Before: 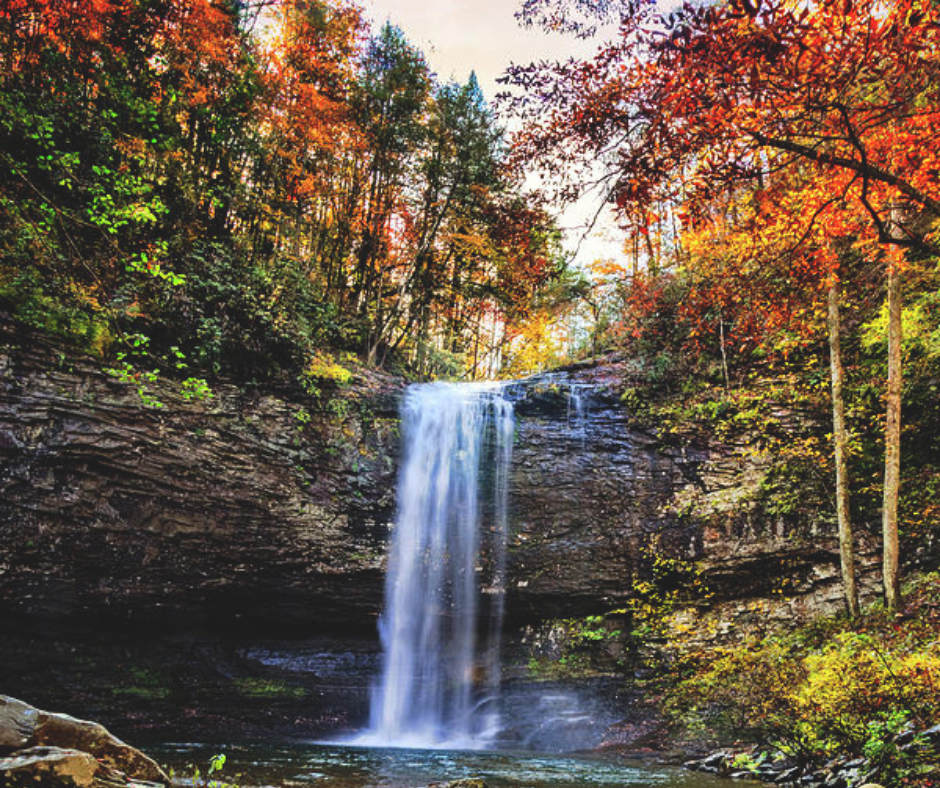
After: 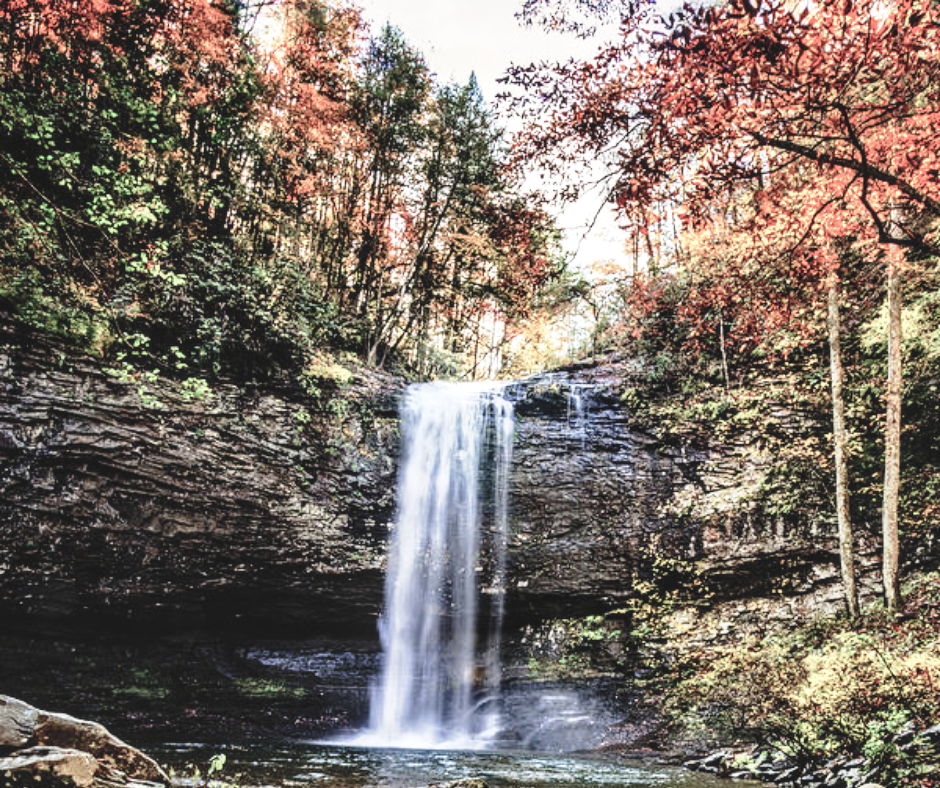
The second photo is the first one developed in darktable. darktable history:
color balance rgb: linear chroma grading › global chroma -16.06%, perceptual saturation grading › global saturation -32.85%, global vibrance -23.56%
base curve: curves: ch0 [(0, 0) (0.028, 0.03) (0.121, 0.232) (0.46, 0.748) (0.859, 0.968) (1, 1)], preserve colors none
local contrast: on, module defaults
